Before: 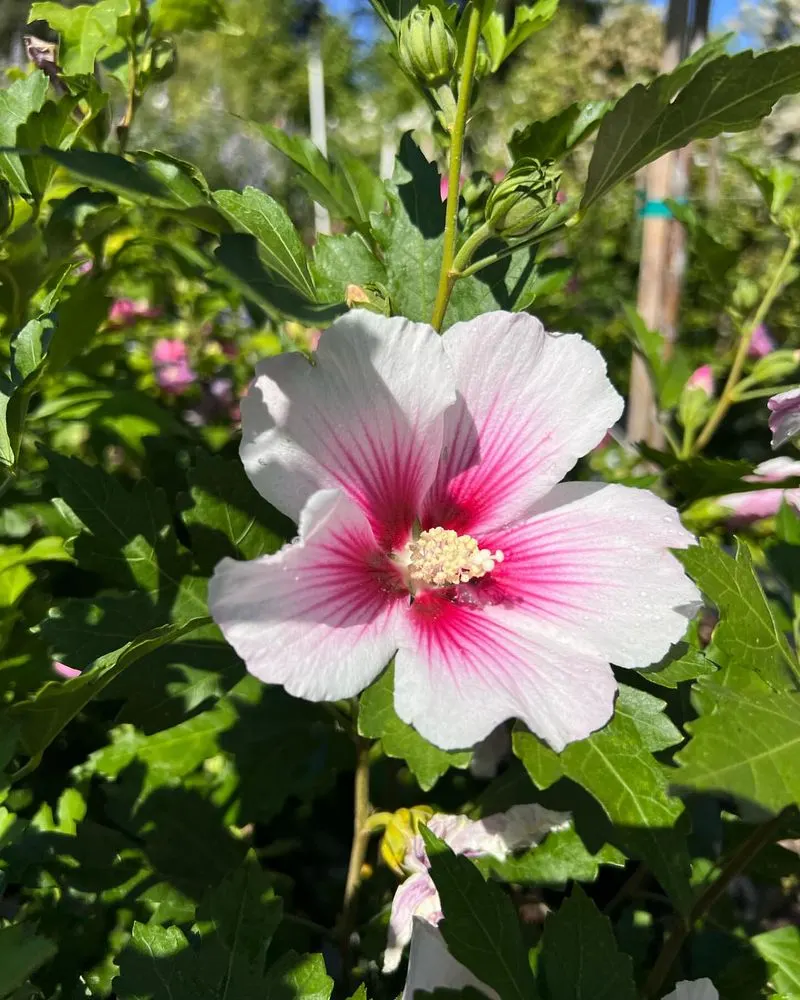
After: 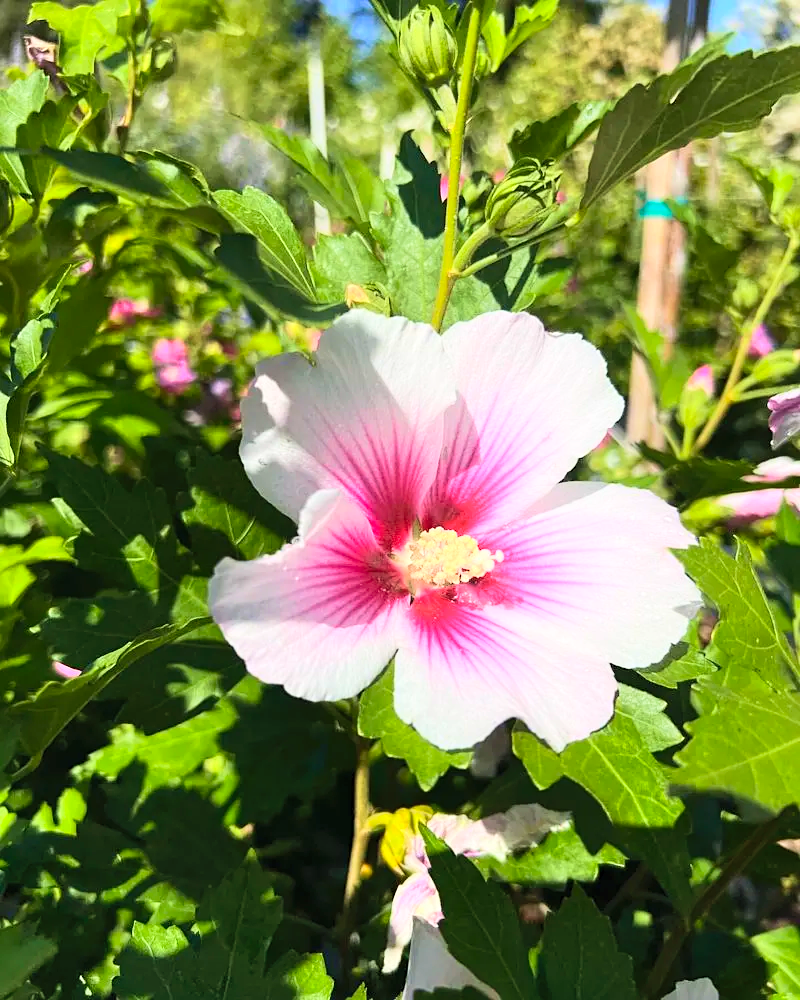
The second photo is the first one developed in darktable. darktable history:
contrast brightness saturation: contrast 0.235, brightness 0.245, saturation 0.383
velvia: on, module defaults
shadows and highlights: highlights 71.79, soften with gaussian
sharpen: amount 0.206
